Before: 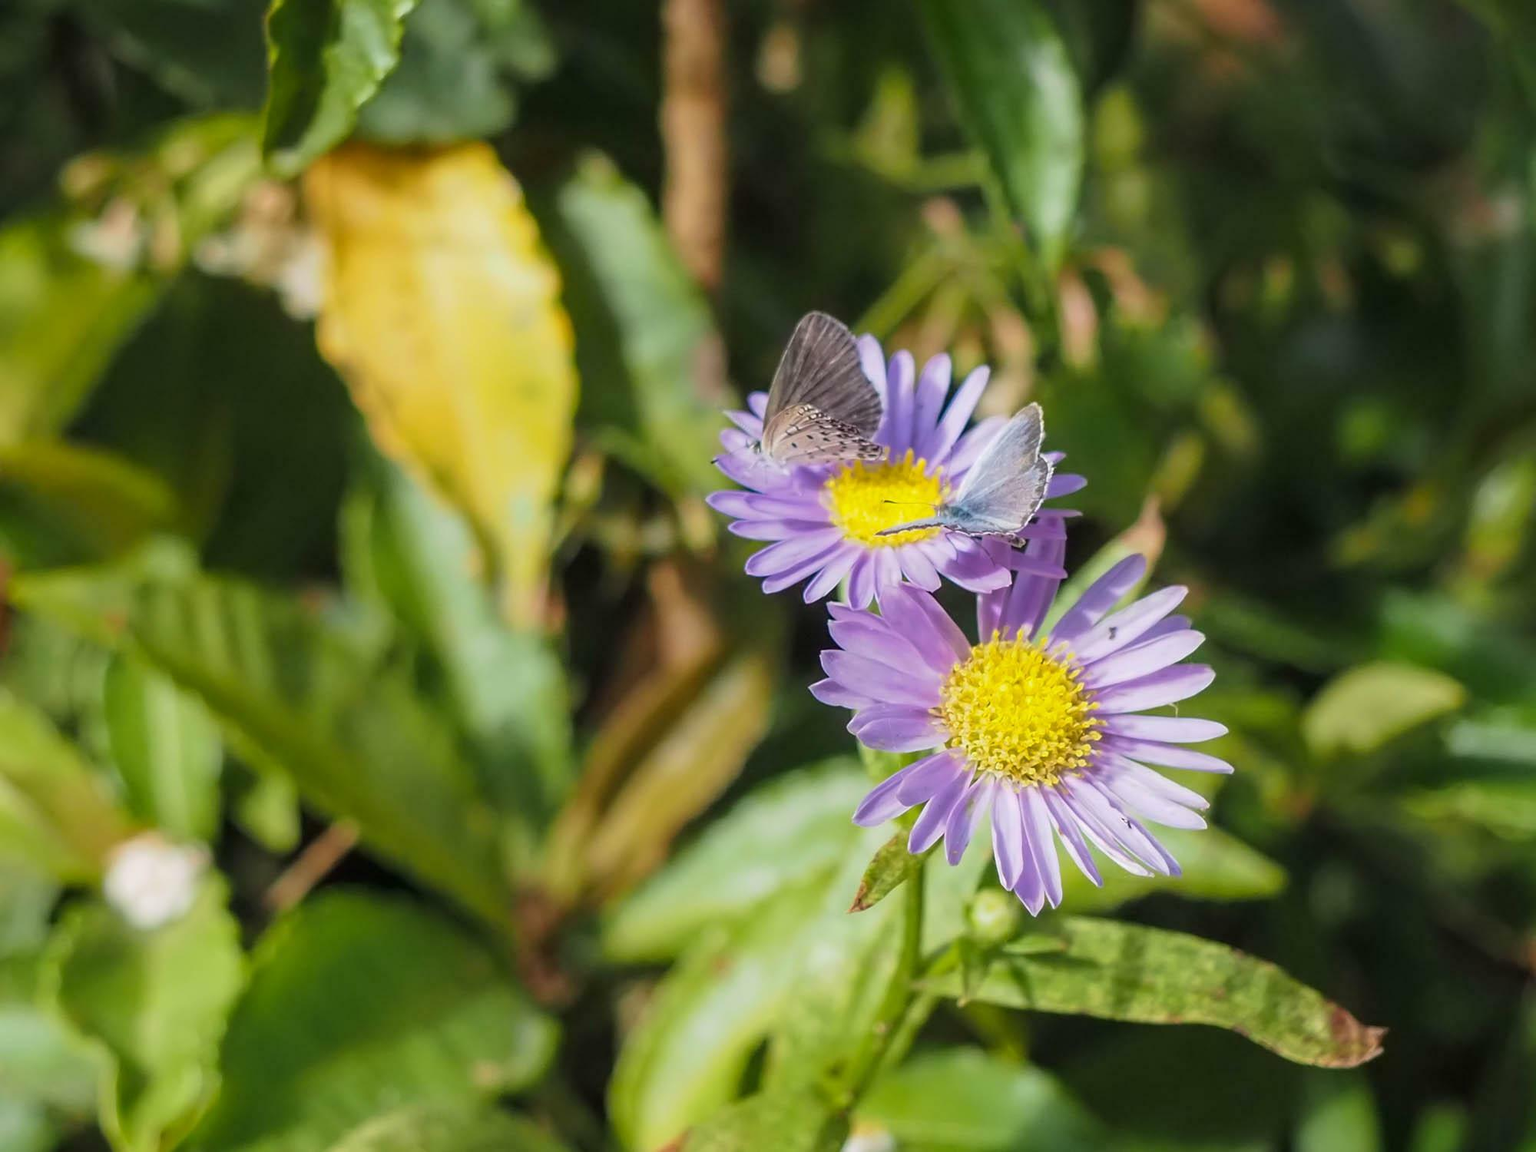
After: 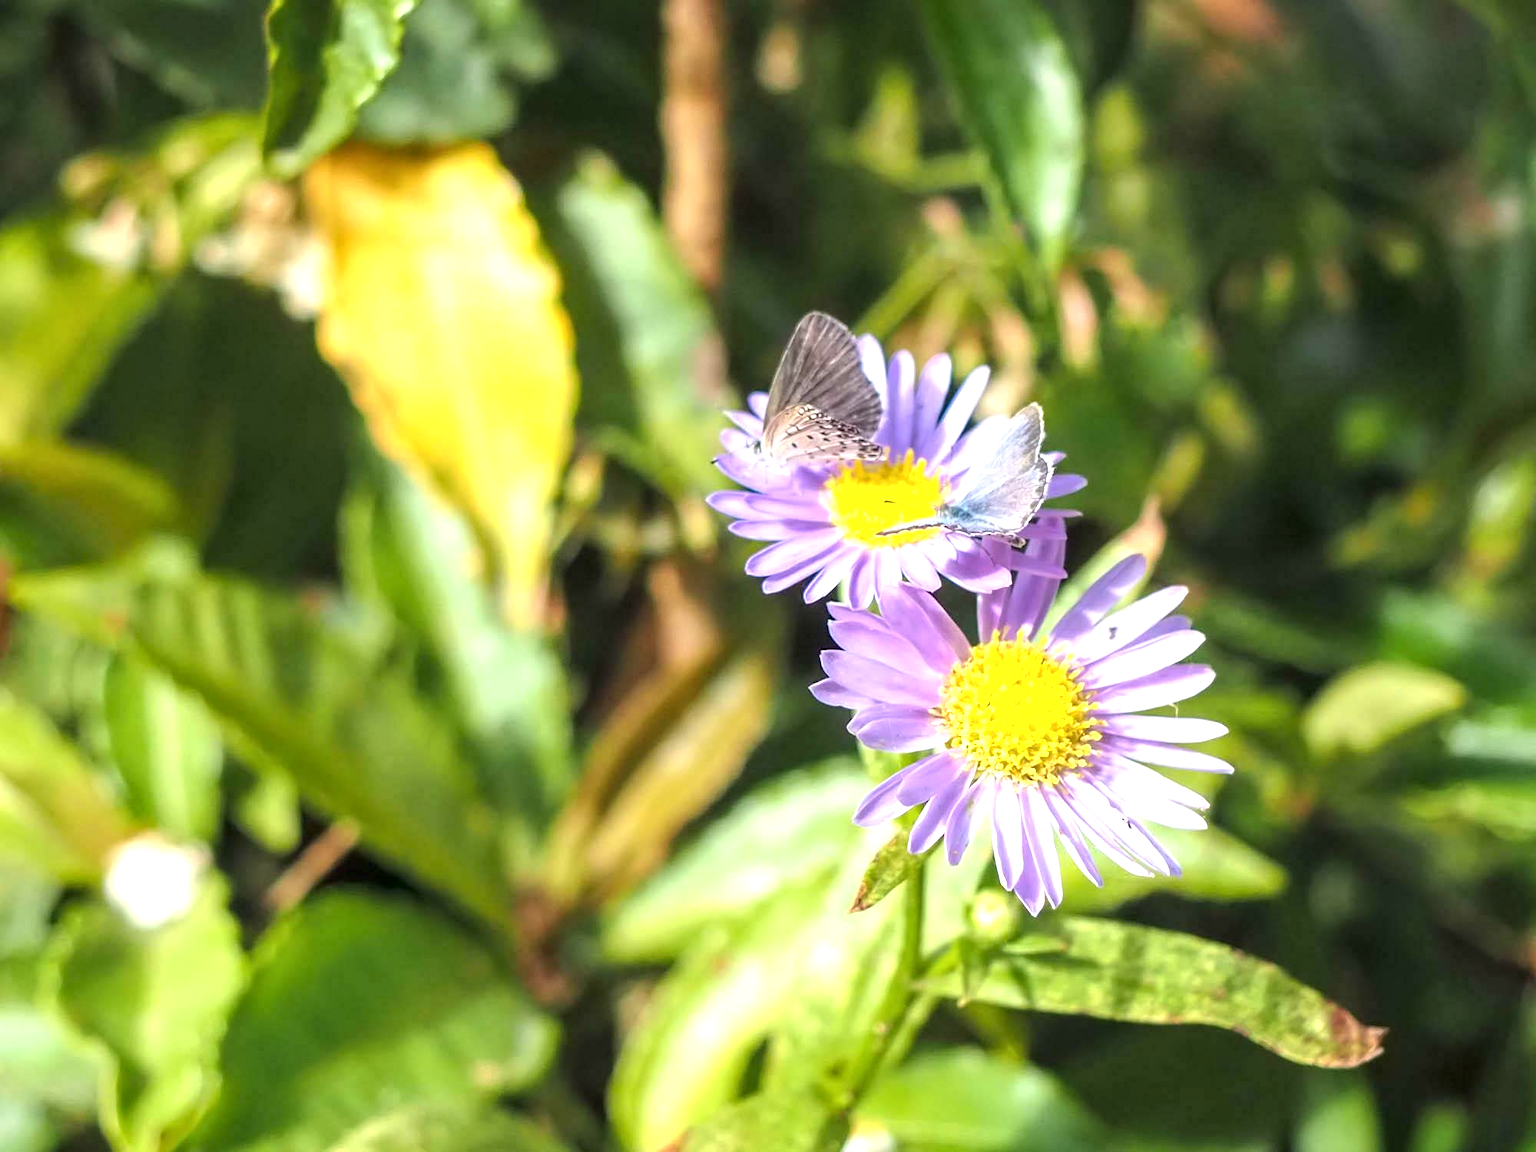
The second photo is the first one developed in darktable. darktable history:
exposure: black level correction 0, exposure 0.95 EV, compensate highlight preservation false
local contrast: highlights 103%, shadows 101%, detail 119%, midtone range 0.2
